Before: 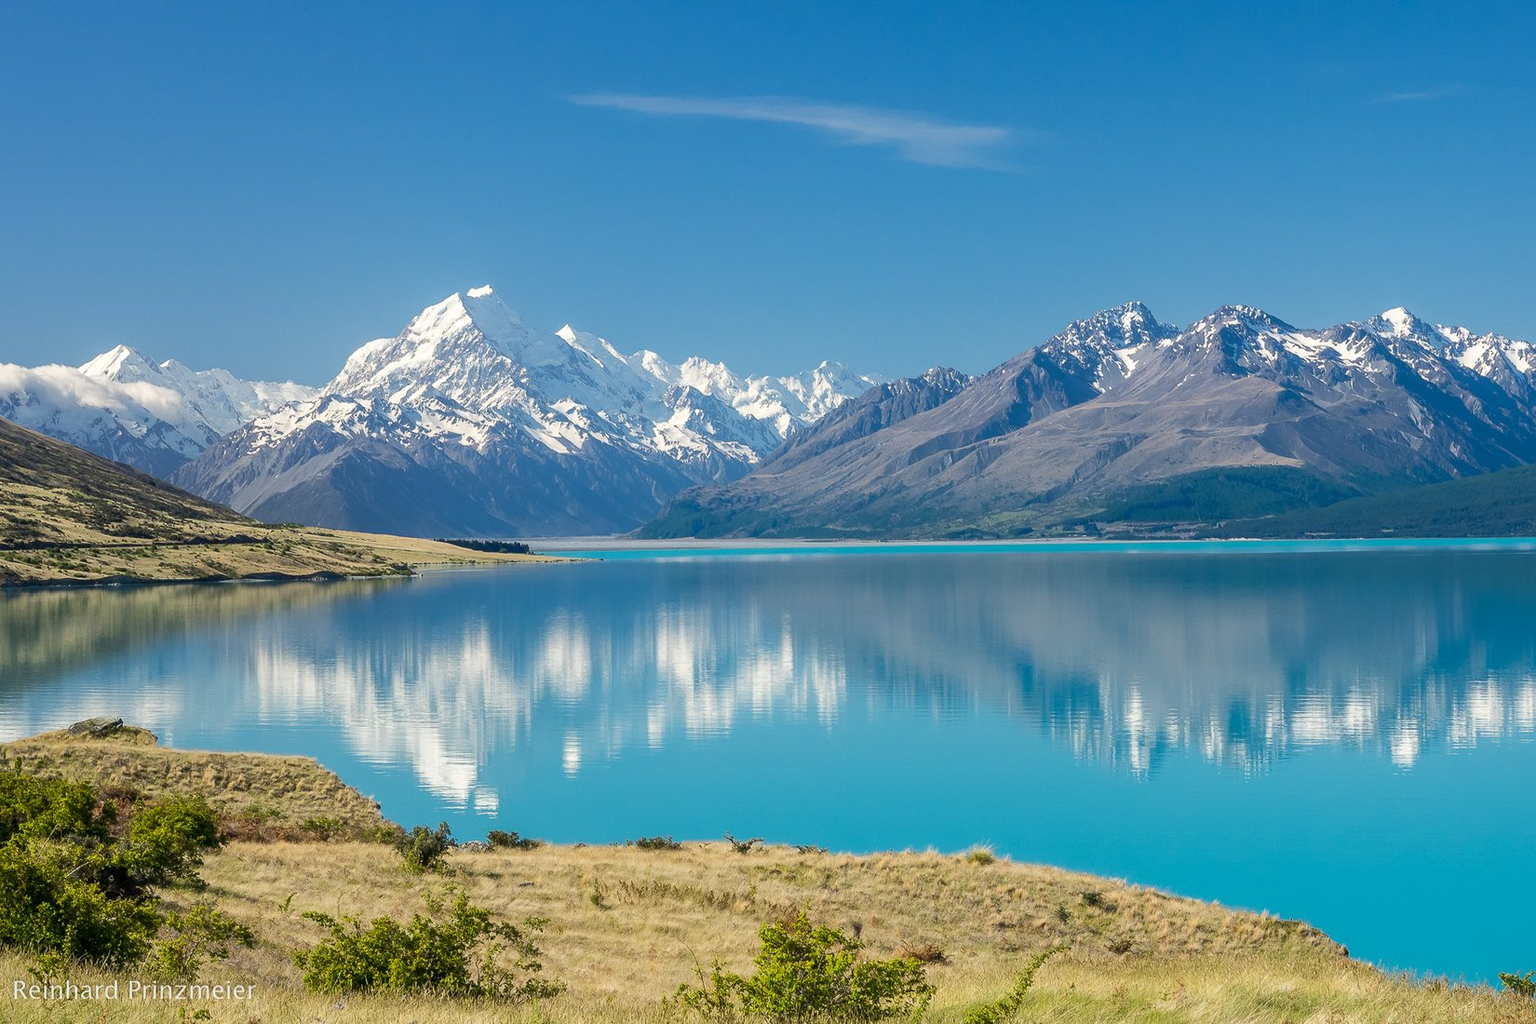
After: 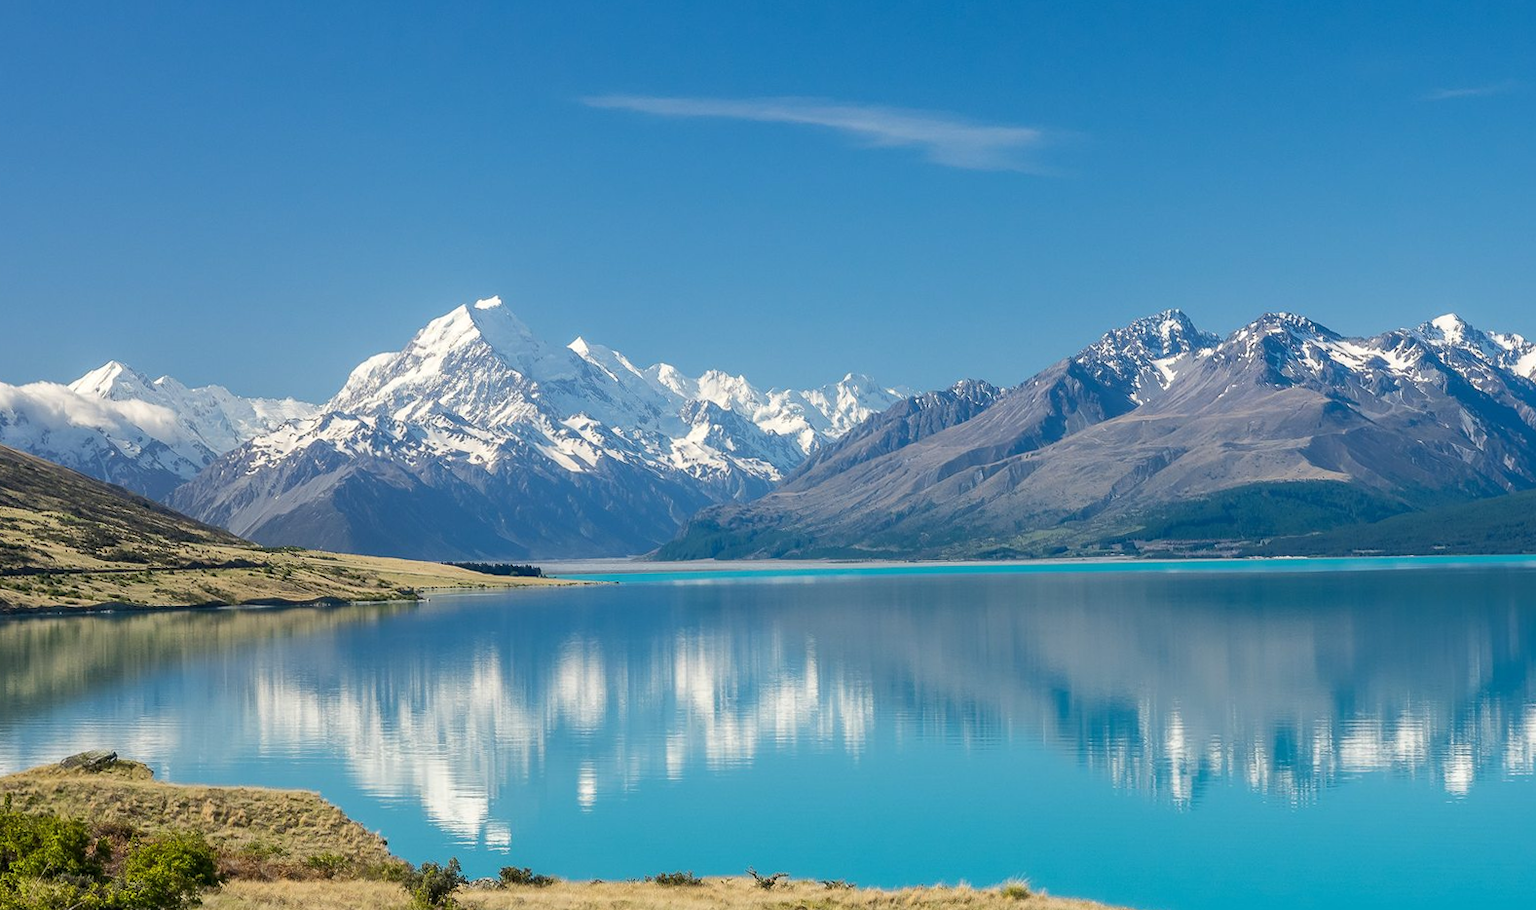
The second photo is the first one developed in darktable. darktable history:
crop and rotate: angle 0.341°, left 0.395%, right 3.124%, bottom 14.23%
